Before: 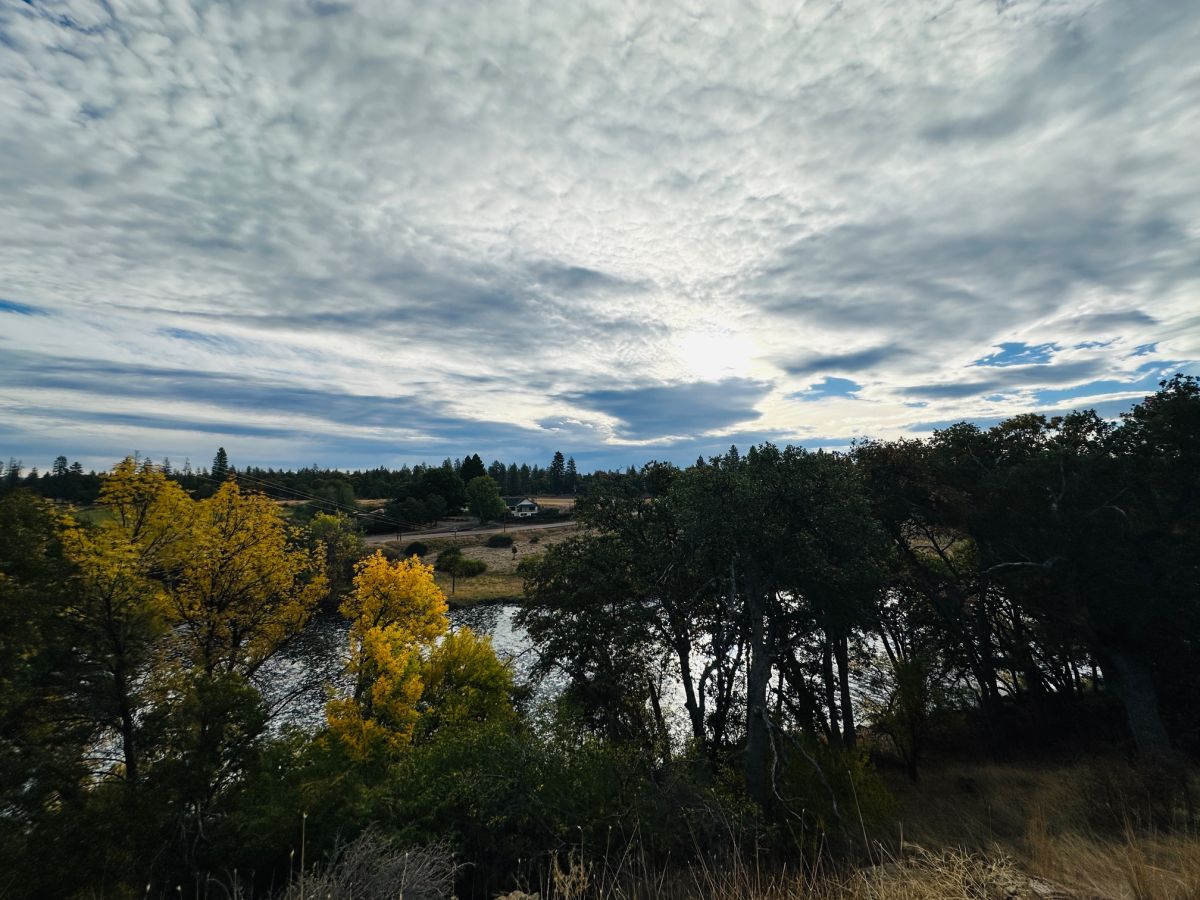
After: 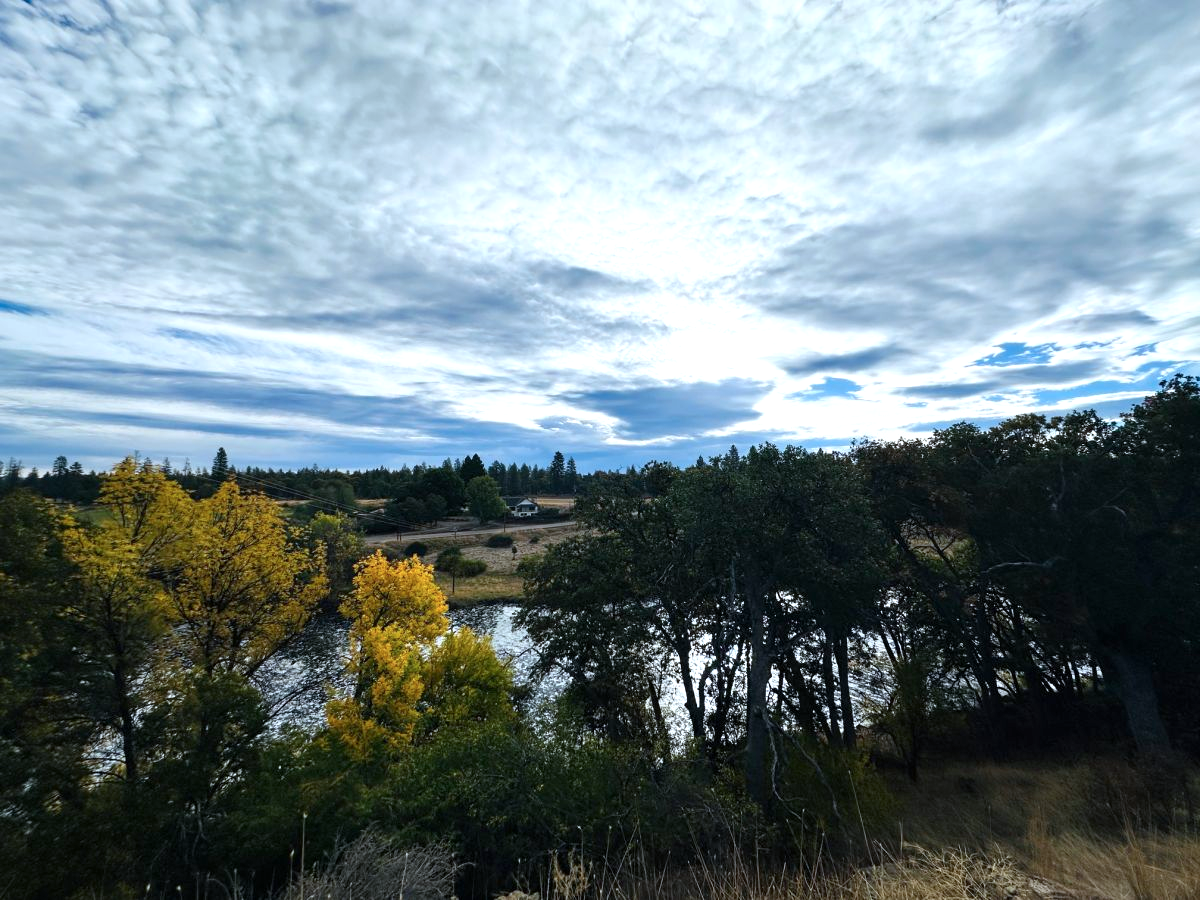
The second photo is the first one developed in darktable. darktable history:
exposure: black level correction 0.001, exposure 0.5 EV, compensate exposure bias true, compensate highlight preservation false
color calibration: x 0.367, y 0.376, temperature 4377.28 K, saturation algorithm version 1 (2020)
